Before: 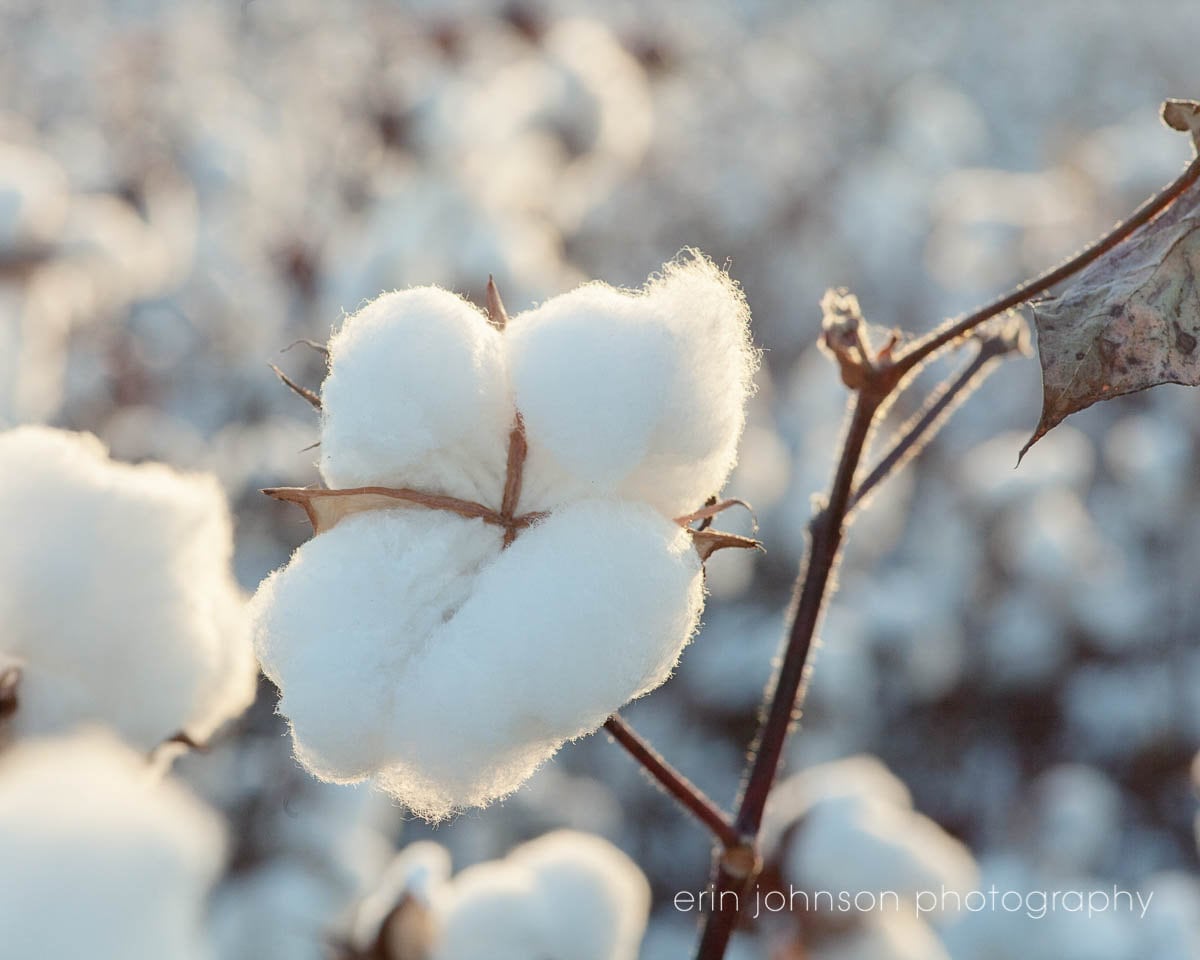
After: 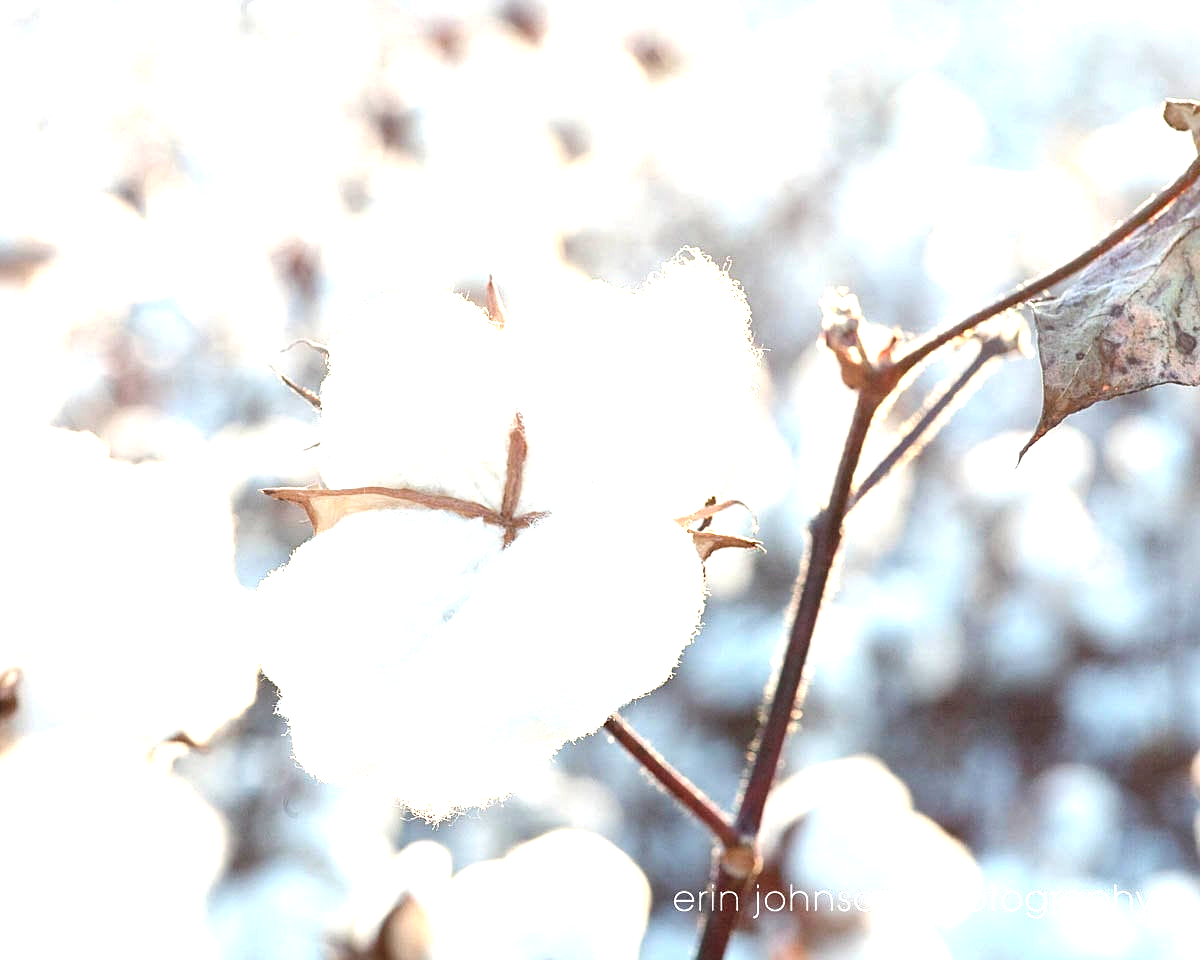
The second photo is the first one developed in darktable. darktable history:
exposure: exposure 1.502 EV, compensate highlight preservation false
sharpen: amount 0.204
